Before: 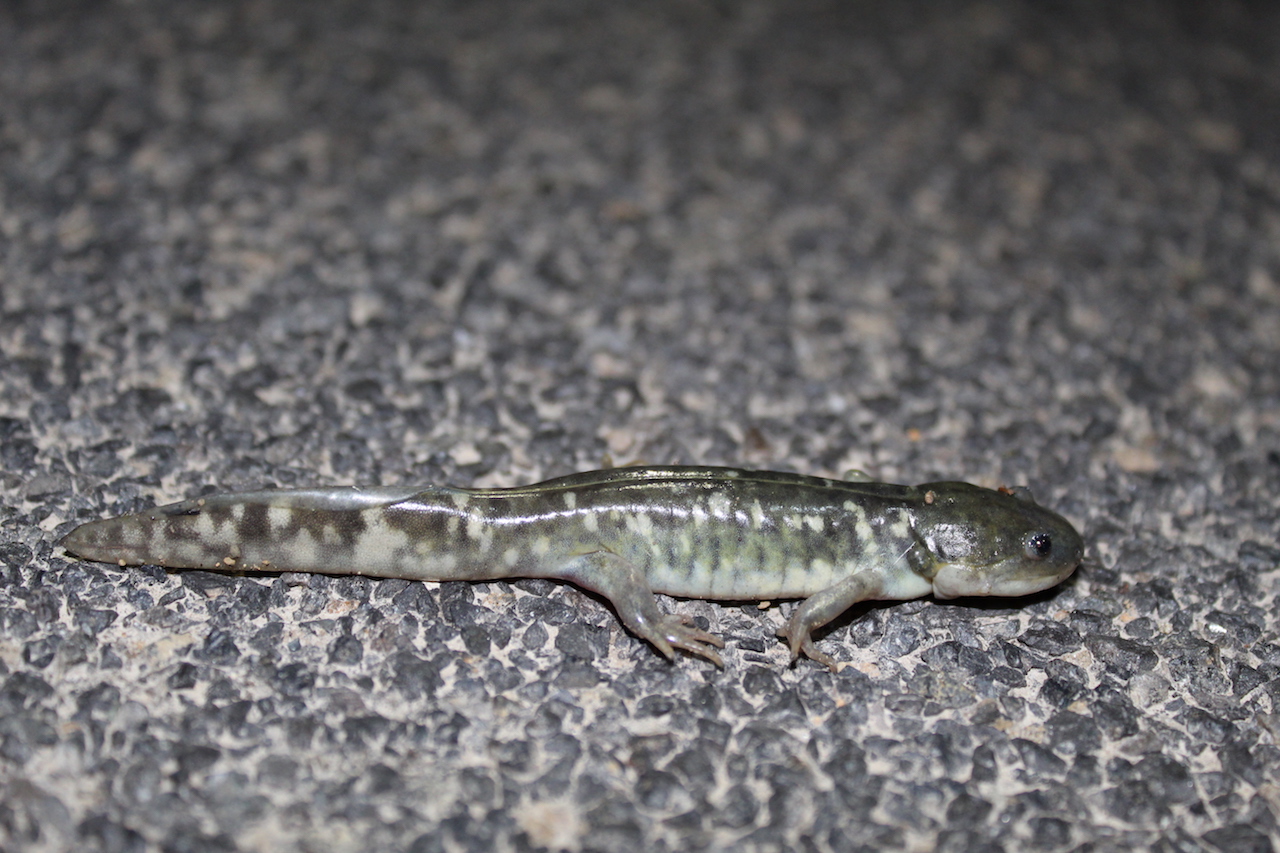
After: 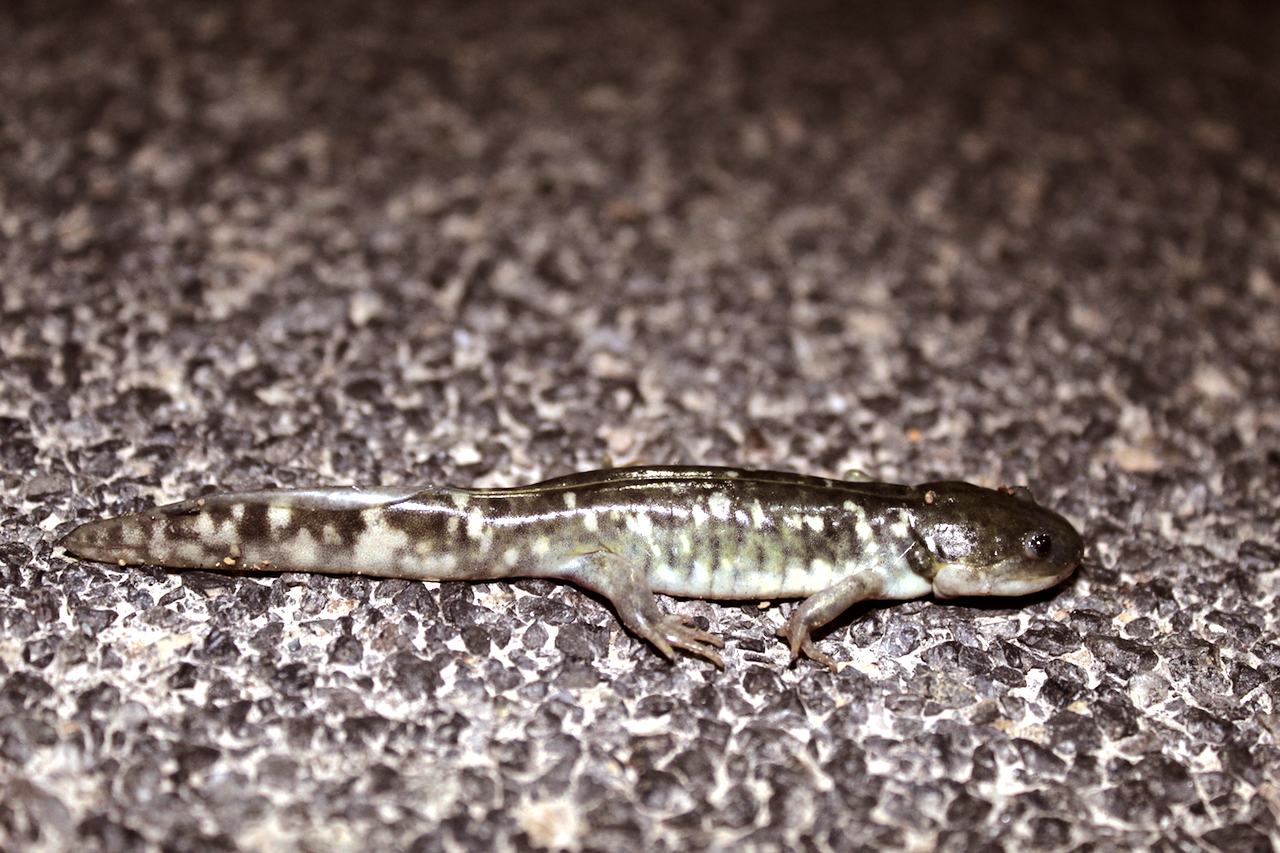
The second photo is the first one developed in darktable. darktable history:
tone equalizer: -8 EV -1.08 EV, -7 EV -1.01 EV, -6 EV -0.867 EV, -5 EV -0.578 EV, -3 EV 0.578 EV, -2 EV 0.867 EV, -1 EV 1.01 EV, +0 EV 1.08 EV, edges refinement/feathering 500, mask exposure compensation -1.57 EV, preserve details no
rgb levels: mode RGB, independent channels, levels [[0, 0.5, 1], [0, 0.521, 1], [0, 0.536, 1]]
shadows and highlights: shadows -20, white point adjustment -2, highlights -35
